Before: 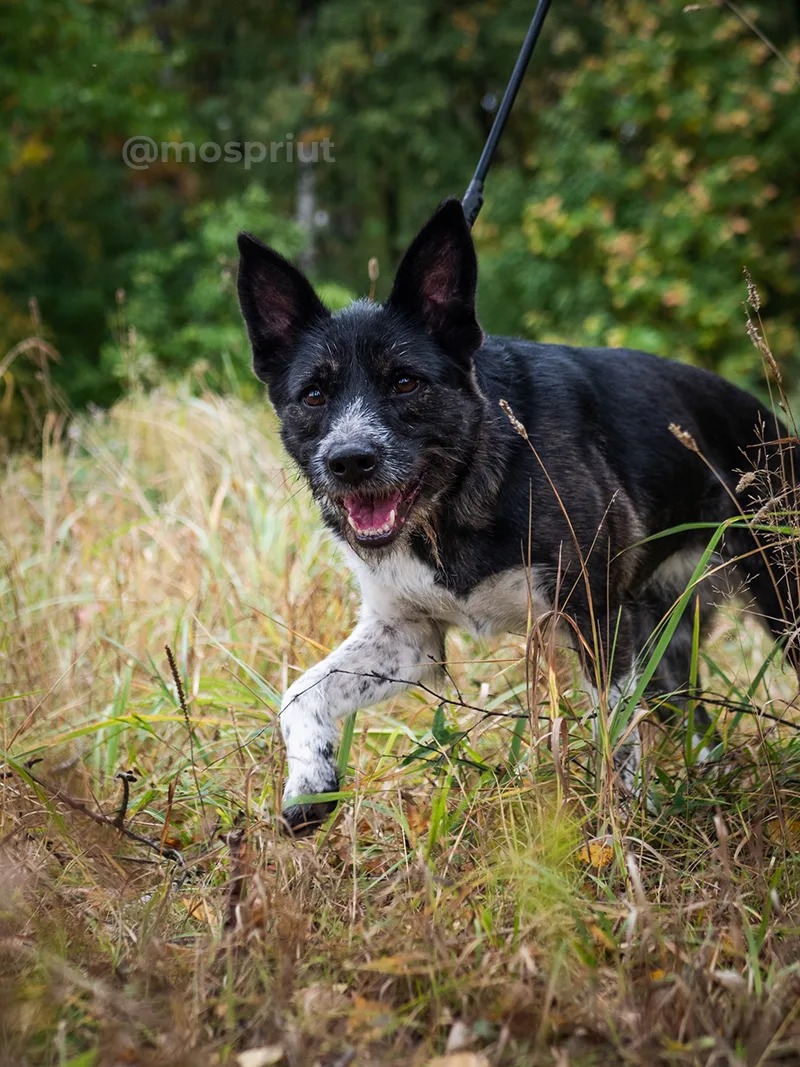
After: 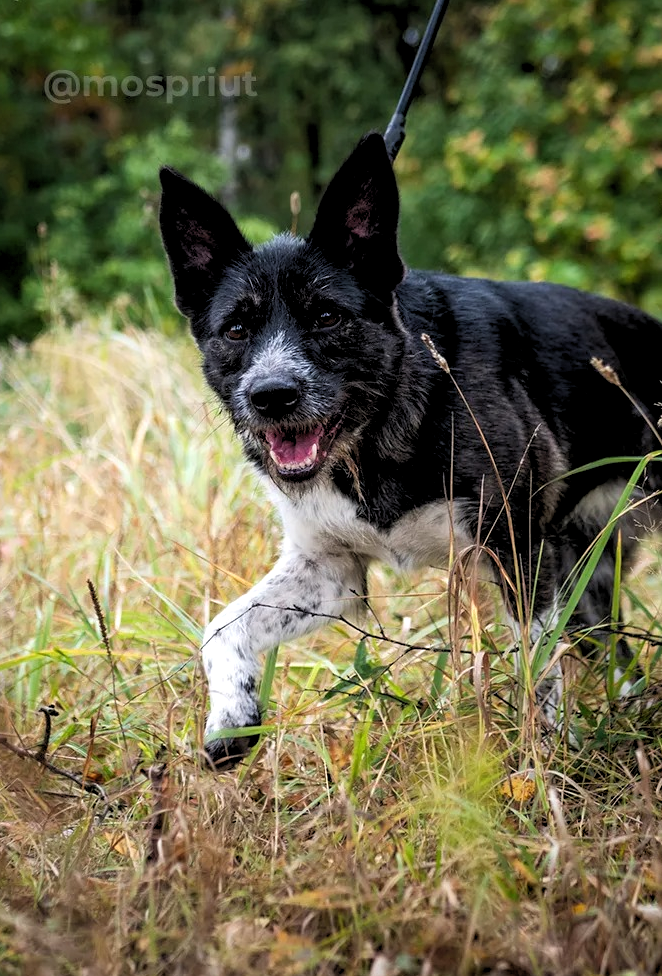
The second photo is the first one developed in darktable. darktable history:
rgb levels: levels [[0.01, 0.419, 0.839], [0, 0.5, 1], [0, 0.5, 1]]
crop: left 9.807%, top 6.259%, right 7.334%, bottom 2.177%
